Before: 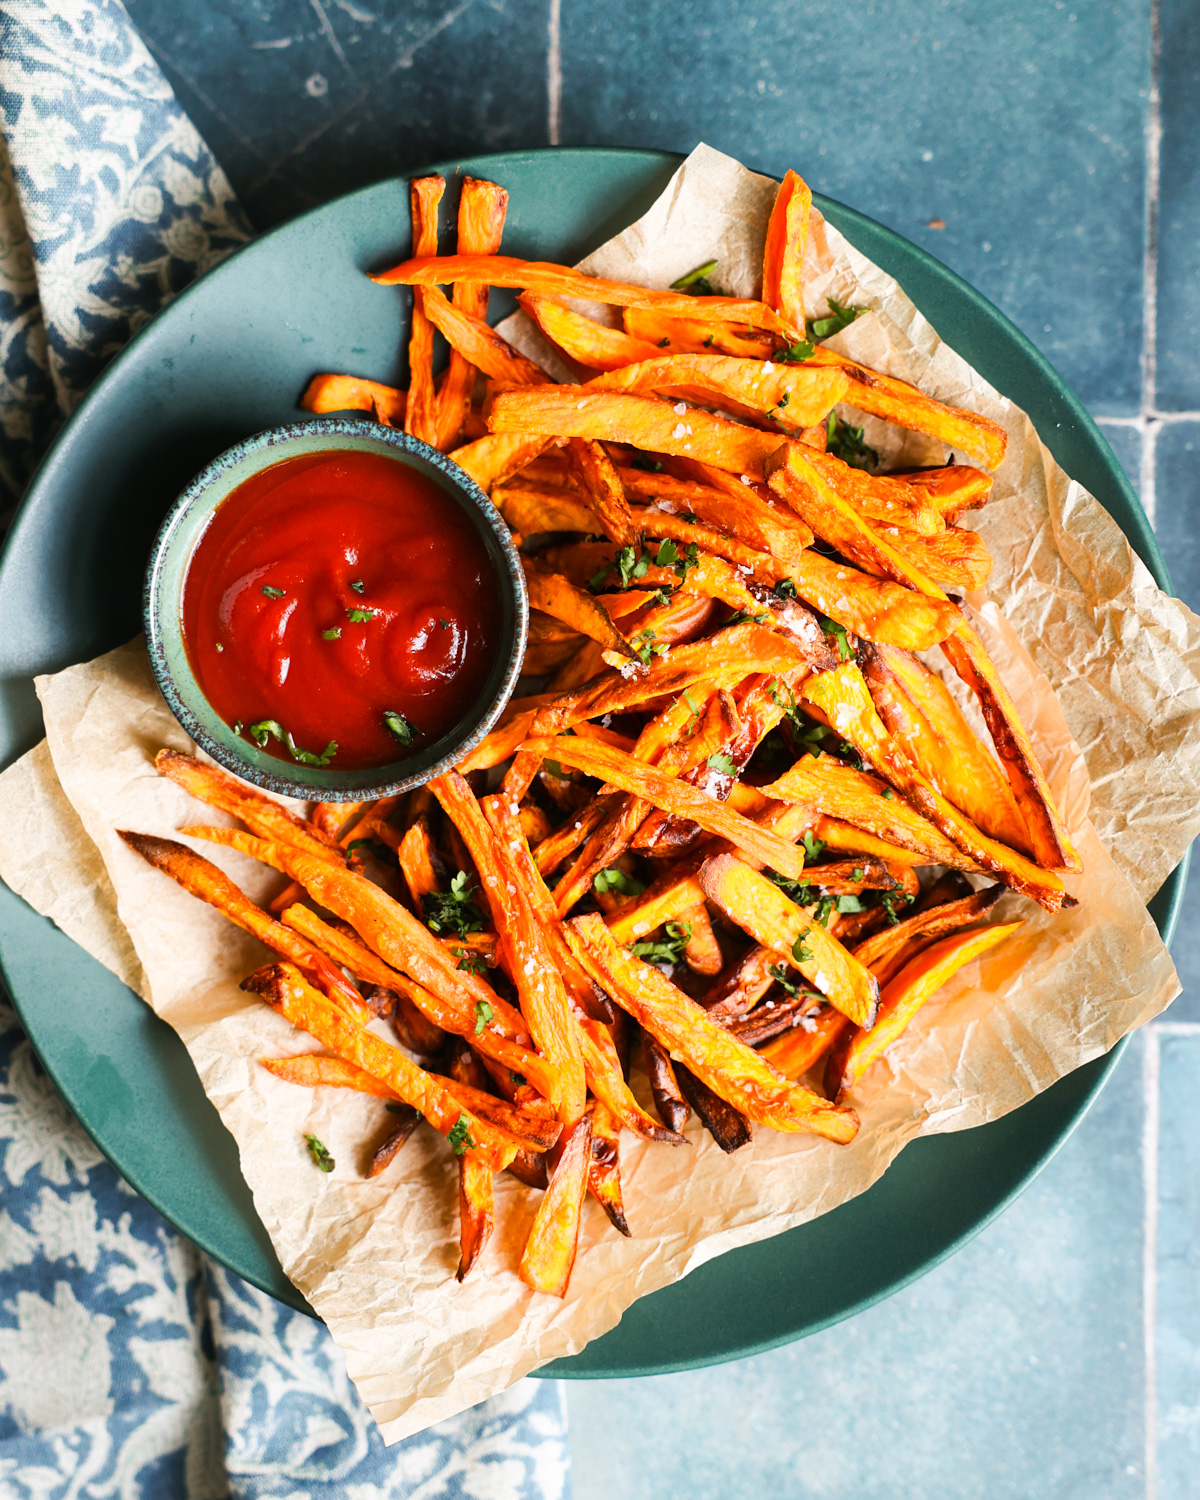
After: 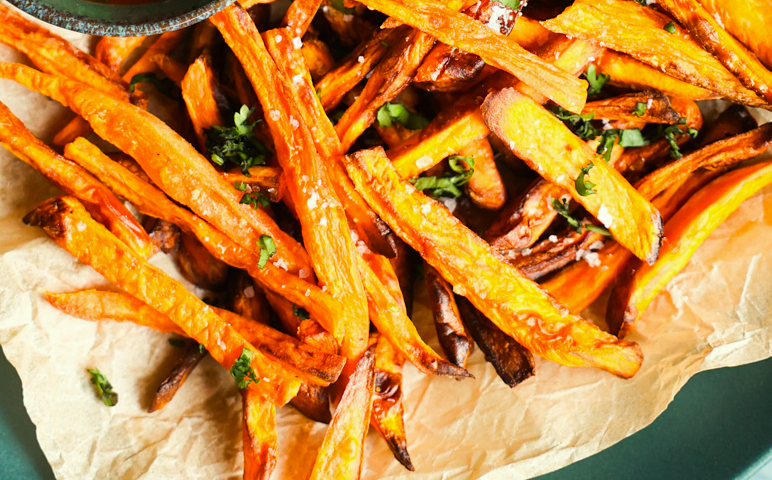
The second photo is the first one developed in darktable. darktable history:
crop: left 18.091%, top 51.13%, right 17.525%, bottom 16.85%
color correction: highlights a* -4.28, highlights b* 6.53
